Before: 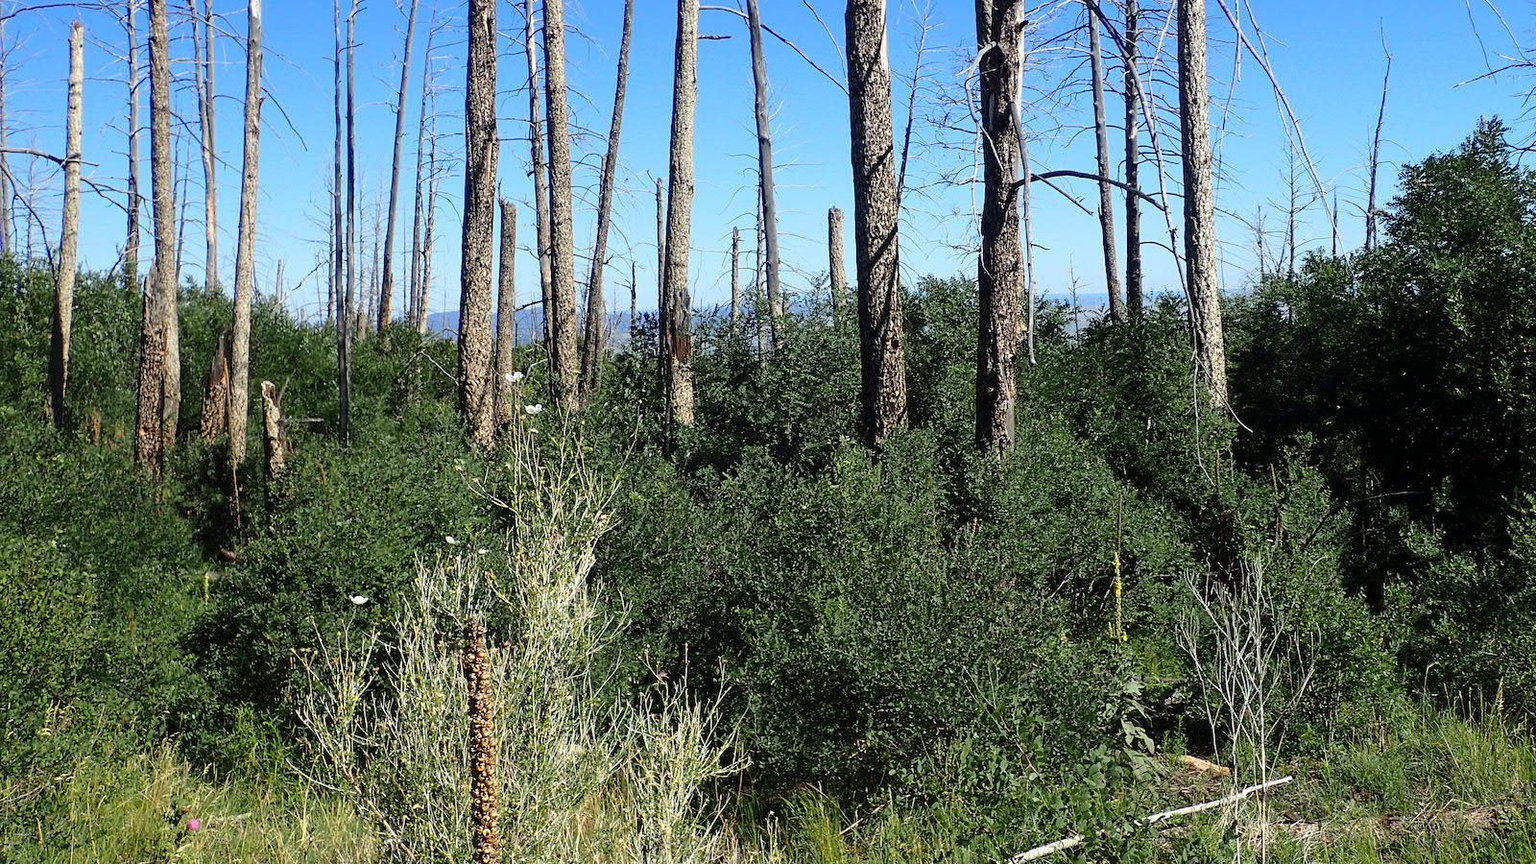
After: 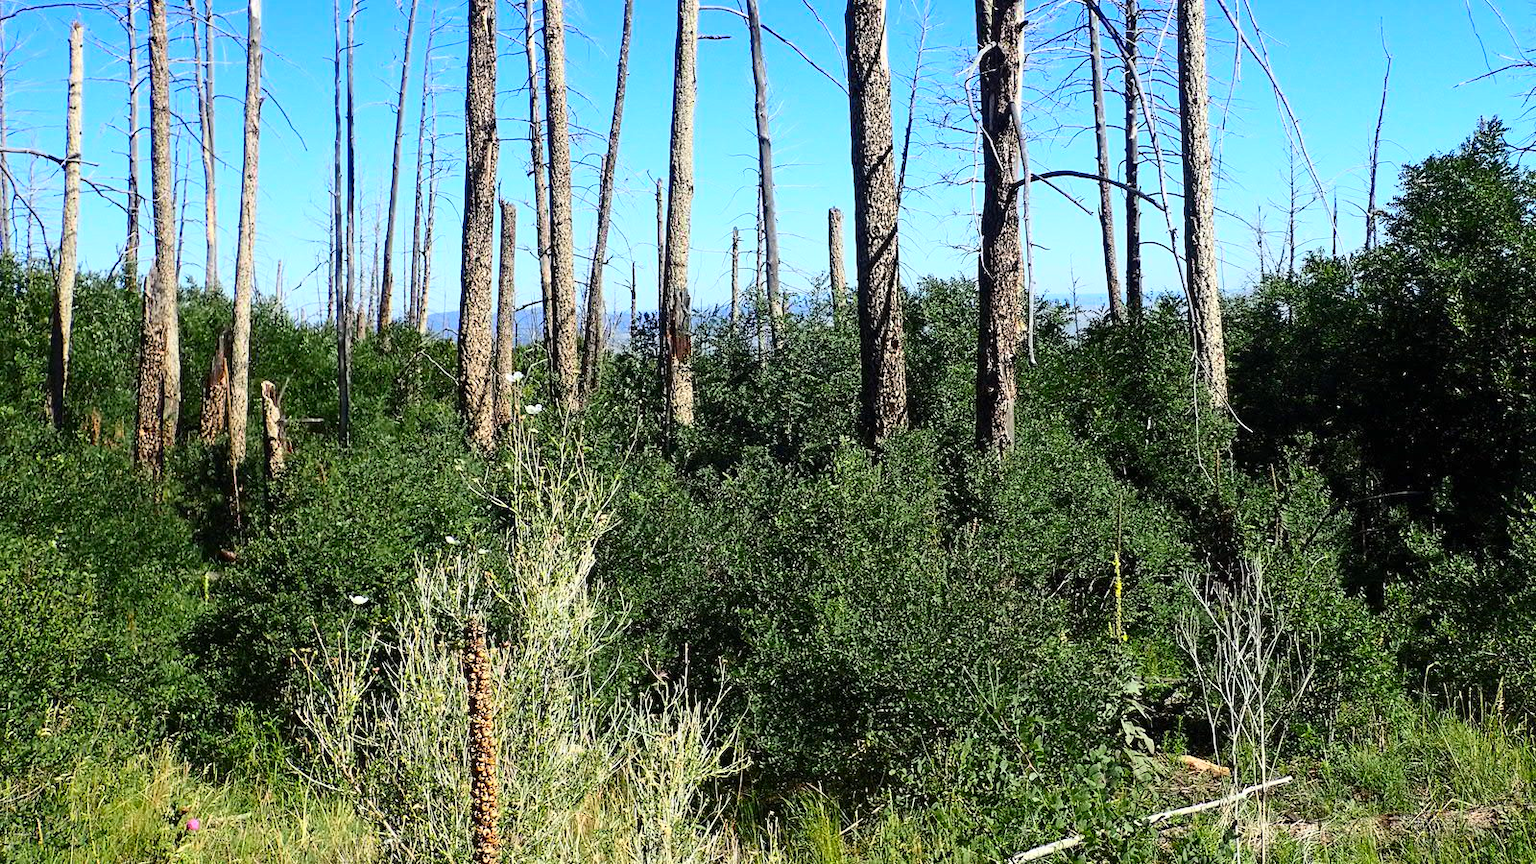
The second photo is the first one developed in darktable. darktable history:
contrast brightness saturation: contrast 0.231, brightness 0.109, saturation 0.292
